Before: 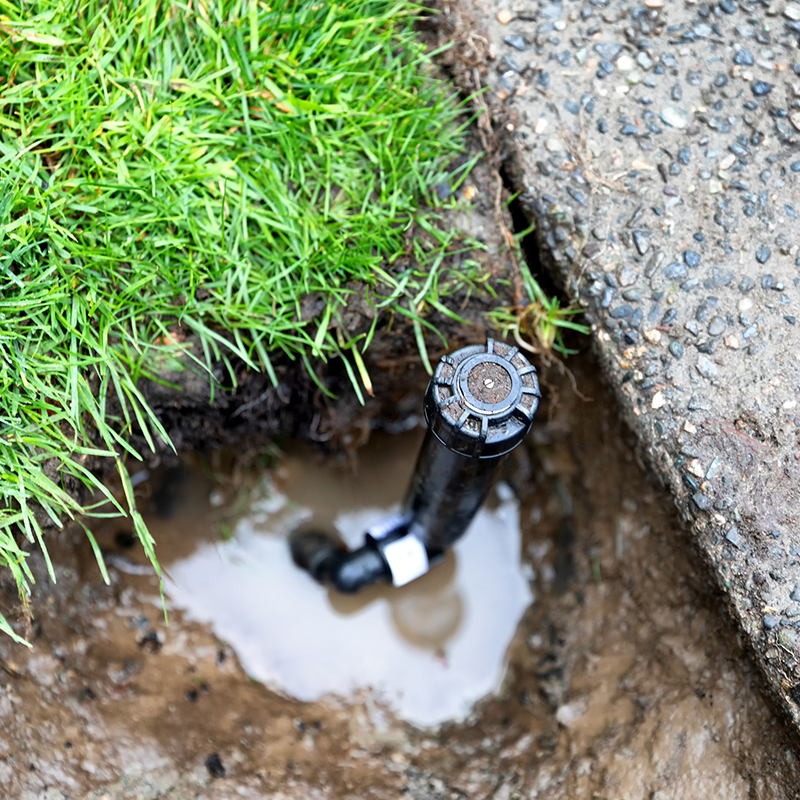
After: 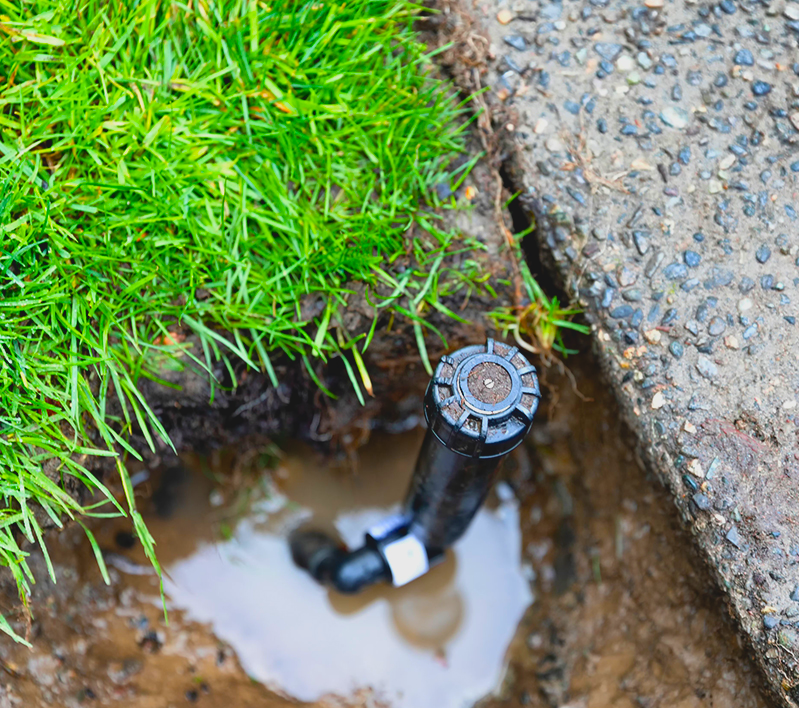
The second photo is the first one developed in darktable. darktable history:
lowpass: radius 0.1, contrast 0.85, saturation 1.1, unbound 0
color balance rgb: perceptual saturation grading › global saturation 30%, global vibrance 10%
crop and rotate: top 0%, bottom 11.49%
